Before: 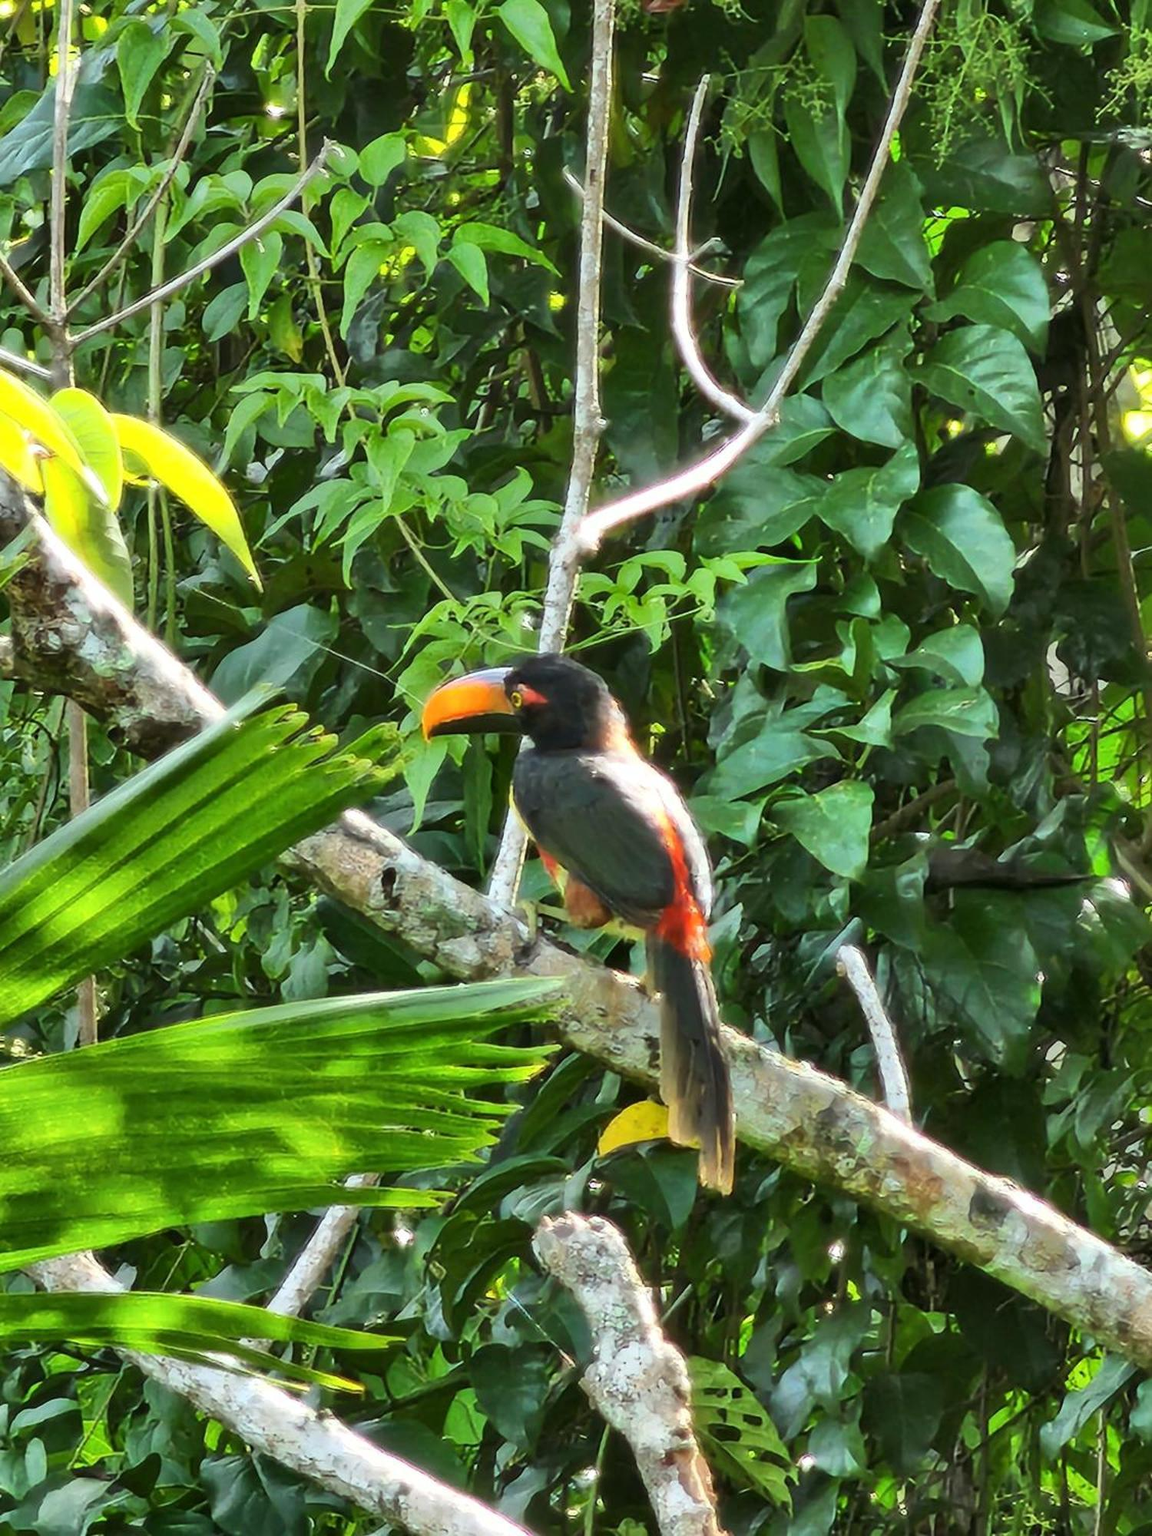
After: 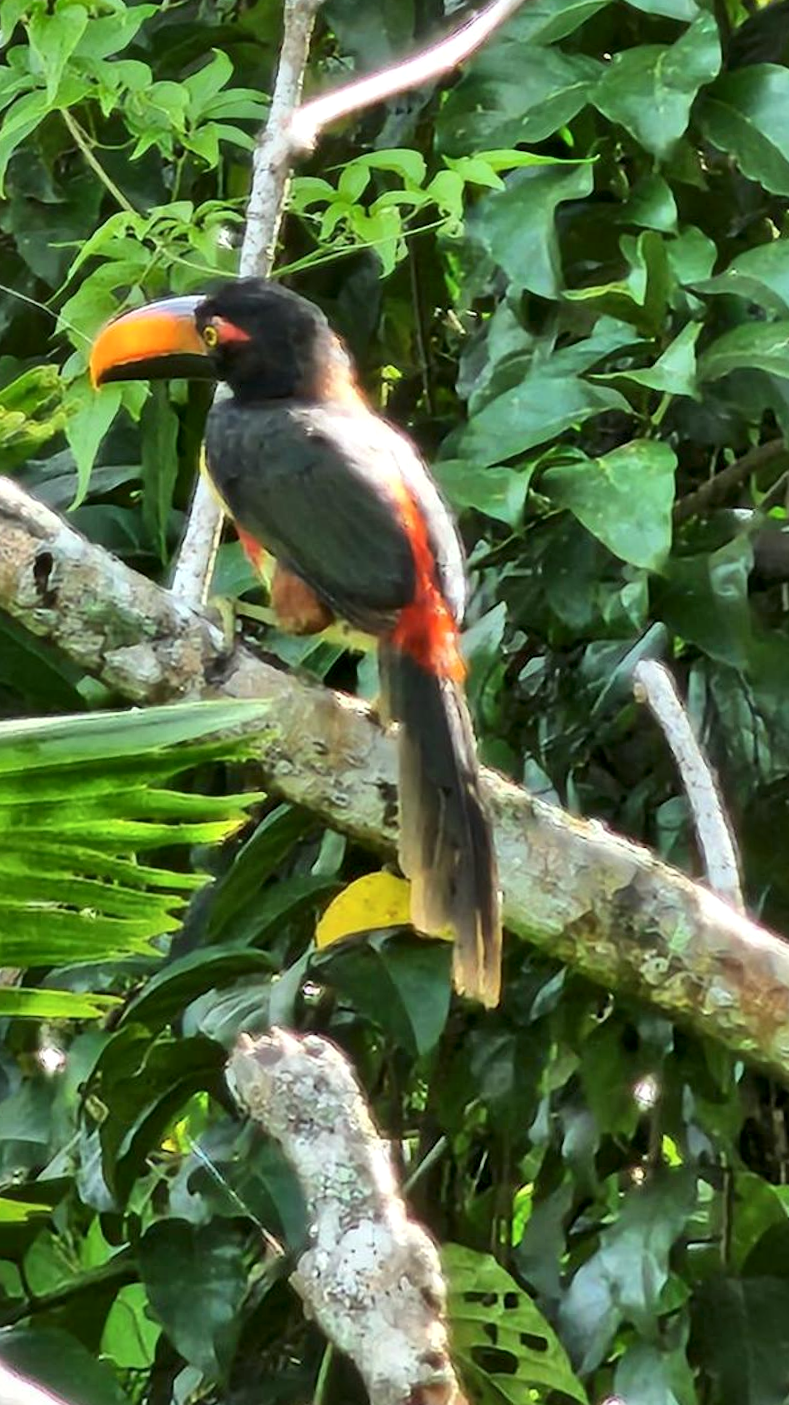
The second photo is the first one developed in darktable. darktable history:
local contrast: mode bilateral grid, contrast 20, coarseness 50, detail 150%, midtone range 0.2
crop: left 31.379%, top 24.658%, right 20.326%, bottom 6.628%
rotate and perspective: rotation 0.128°, lens shift (vertical) -0.181, lens shift (horizontal) -0.044, shear 0.001, automatic cropping off
